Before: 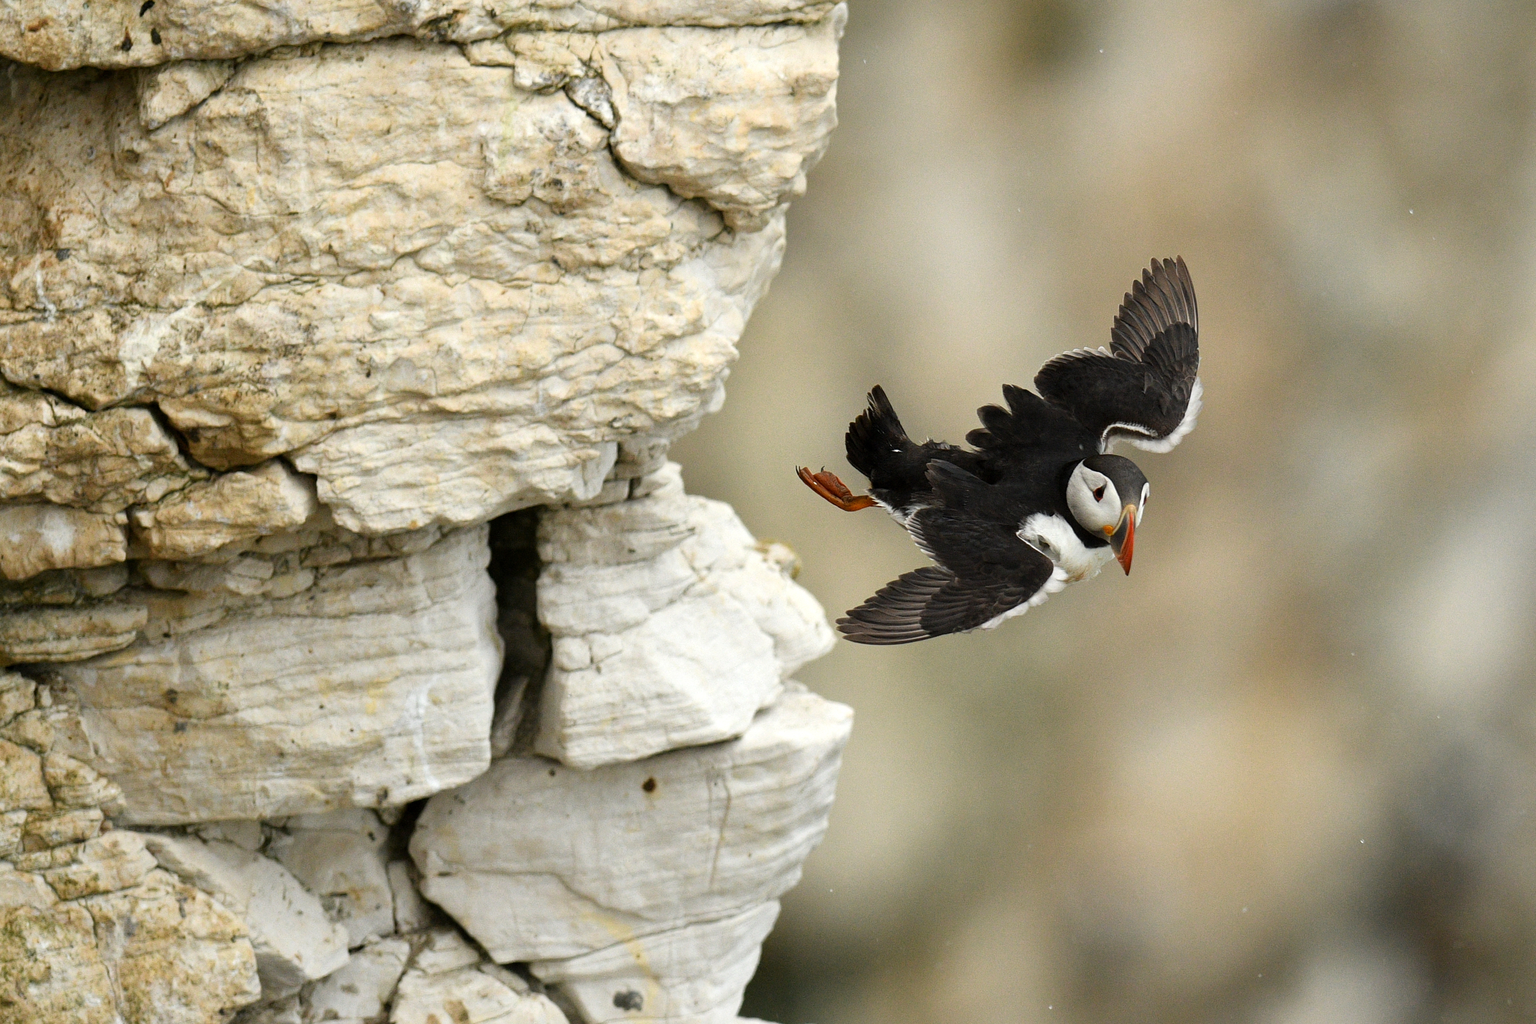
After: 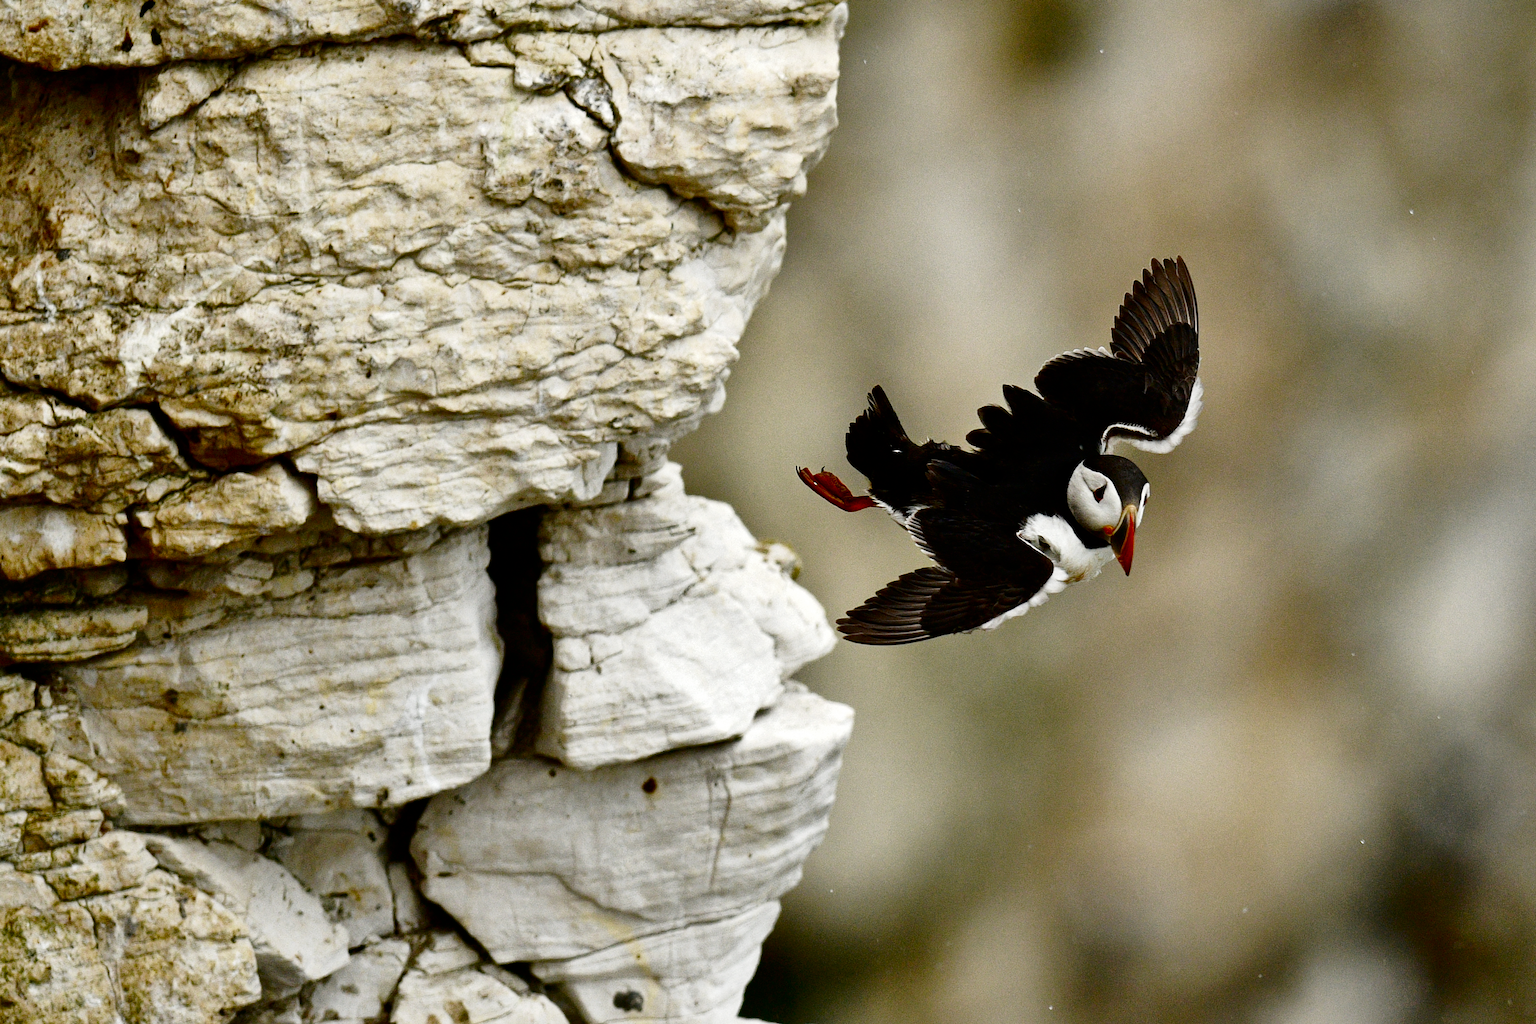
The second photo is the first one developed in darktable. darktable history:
base curve: curves: ch0 [(0, 0) (0.036, 0.025) (0.121, 0.166) (0.206, 0.329) (0.605, 0.79) (1, 1)], preserve colors none
contrast brightness saturation: brightness -0.508
shadows and highlights: low approximation 0.01, soften with gaussian
